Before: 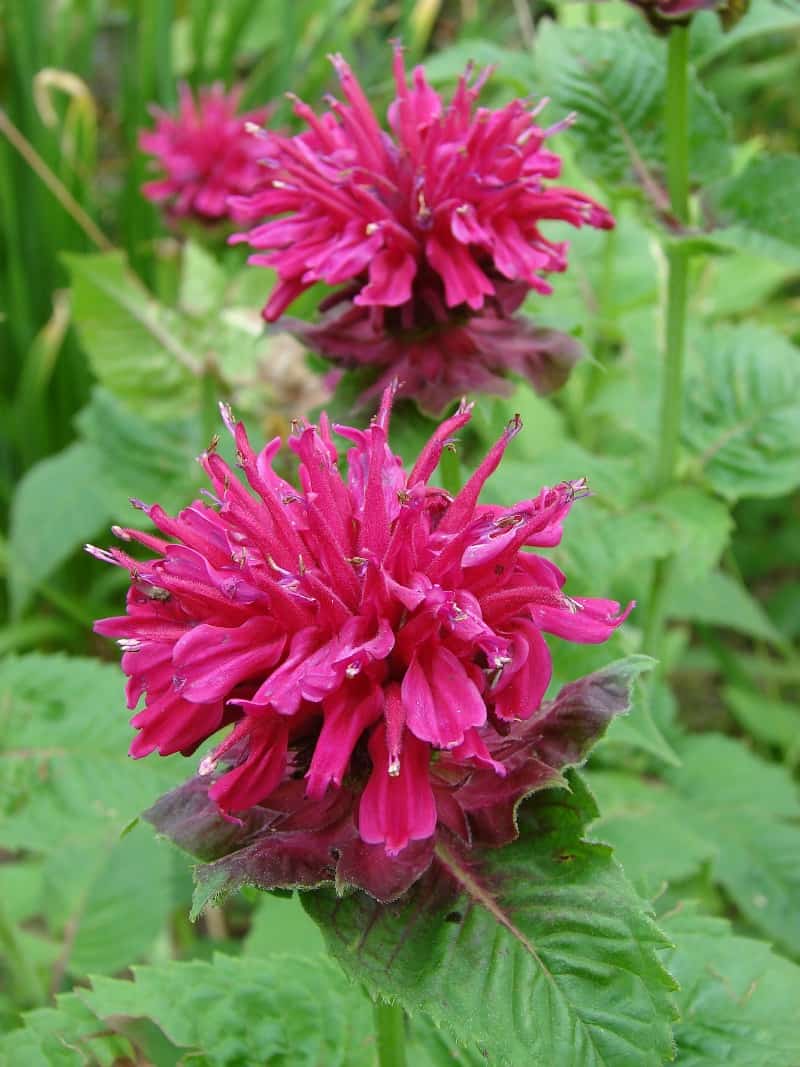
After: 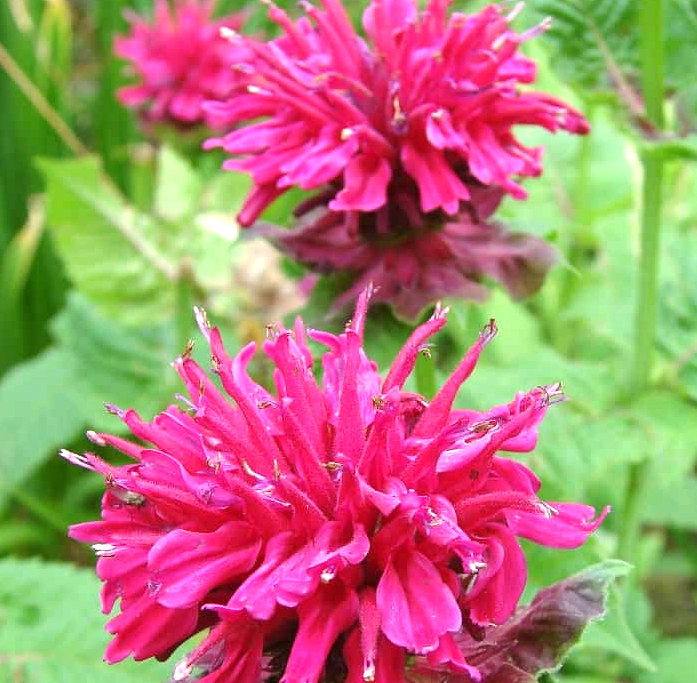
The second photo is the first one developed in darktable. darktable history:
crop: left 3.135%, top 8.927%, right 9.641%, bottom 26.999%
exposure: black level correction 0, exposure 0.703 EV, compensate highlight preservation false
